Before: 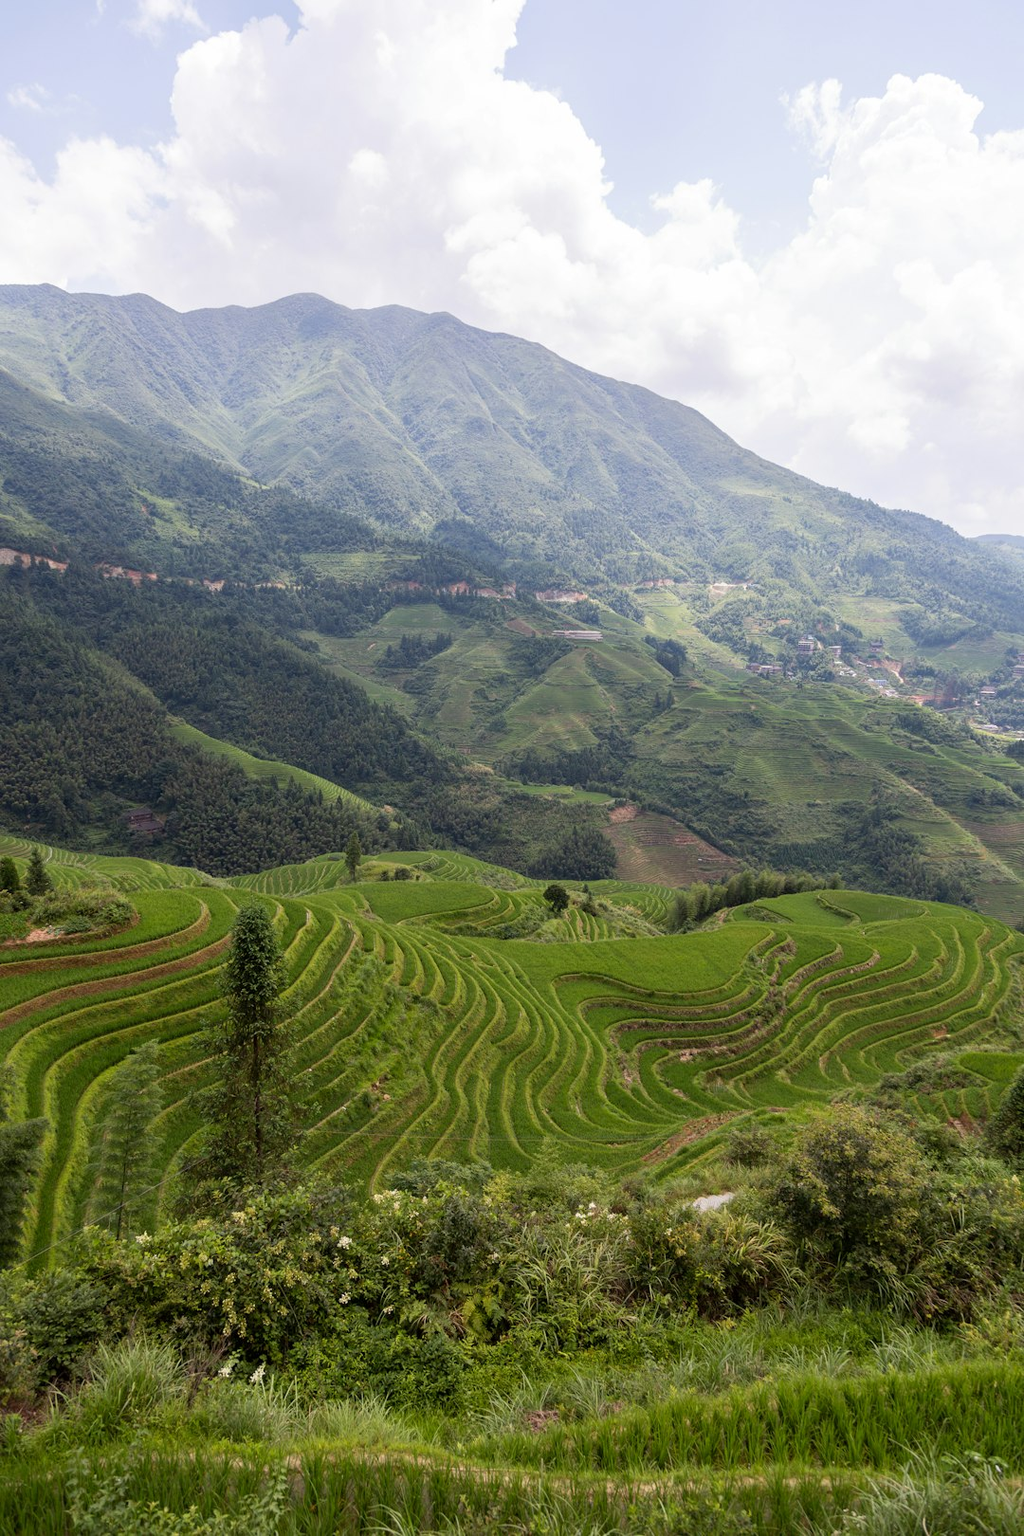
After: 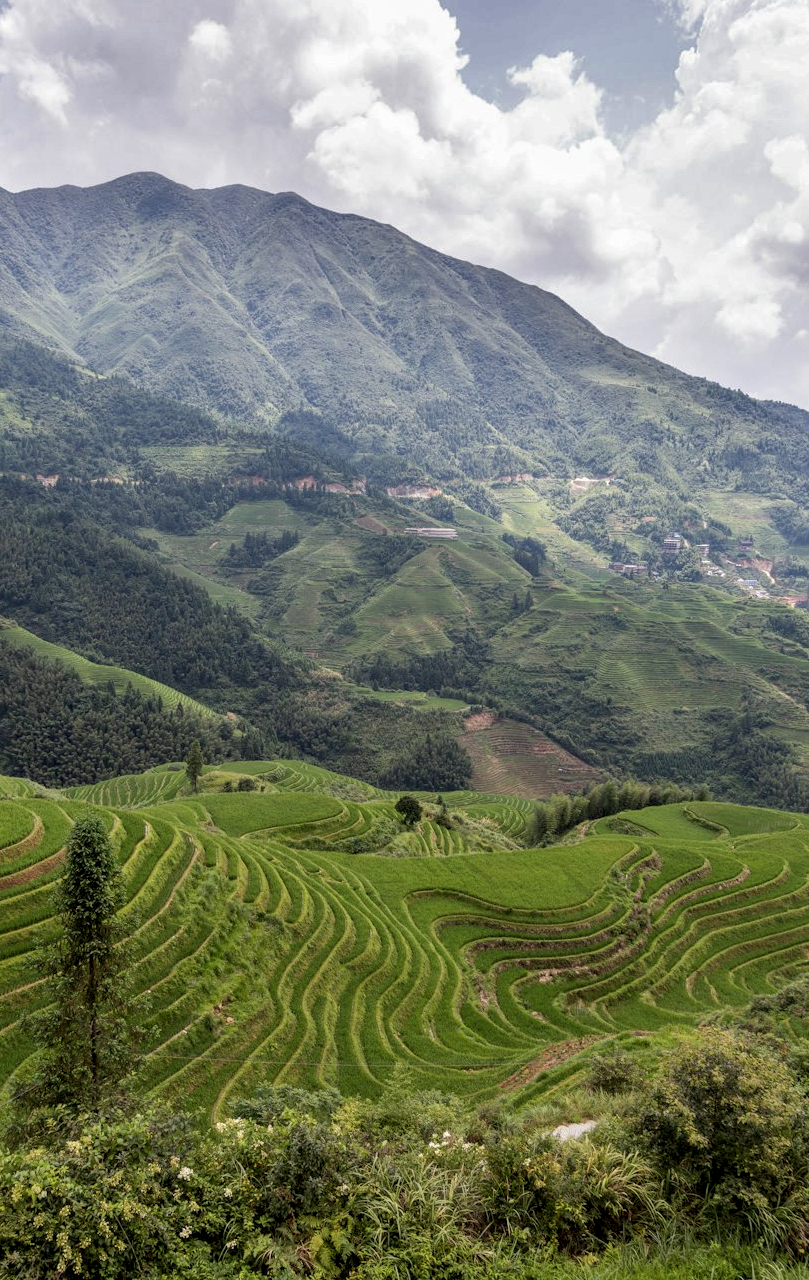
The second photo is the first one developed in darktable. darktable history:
crop: left 16.543%, top 8.485%, right 8.494%, bottom 12.481%
exposure: exposure -0.048 EV, compensate highlight preservation false
local contrast: on, module defaults
shadows and highlights: radius 108.7, shadows 44.36, highlights -66.09, low approximation 0.01, soften with gaussian
contrast brightness saturation: saturation -0.046
